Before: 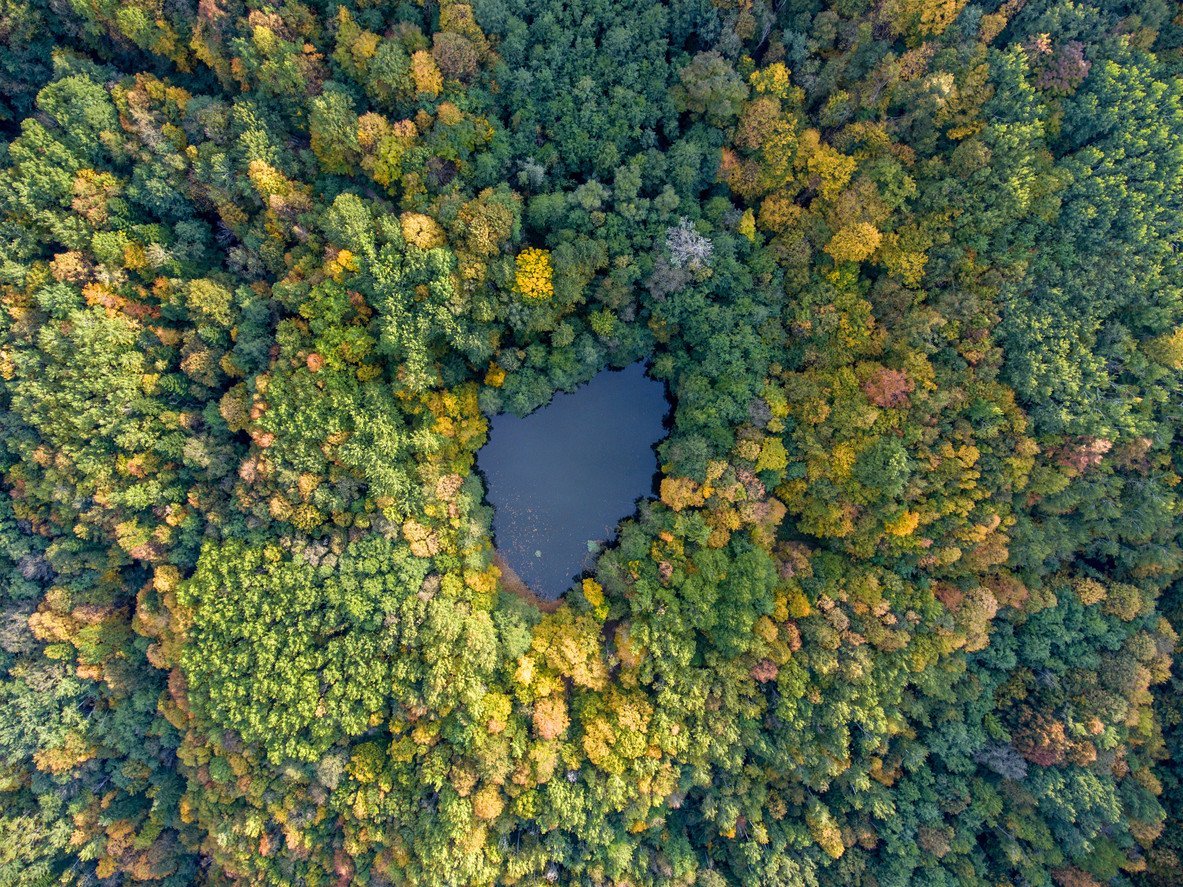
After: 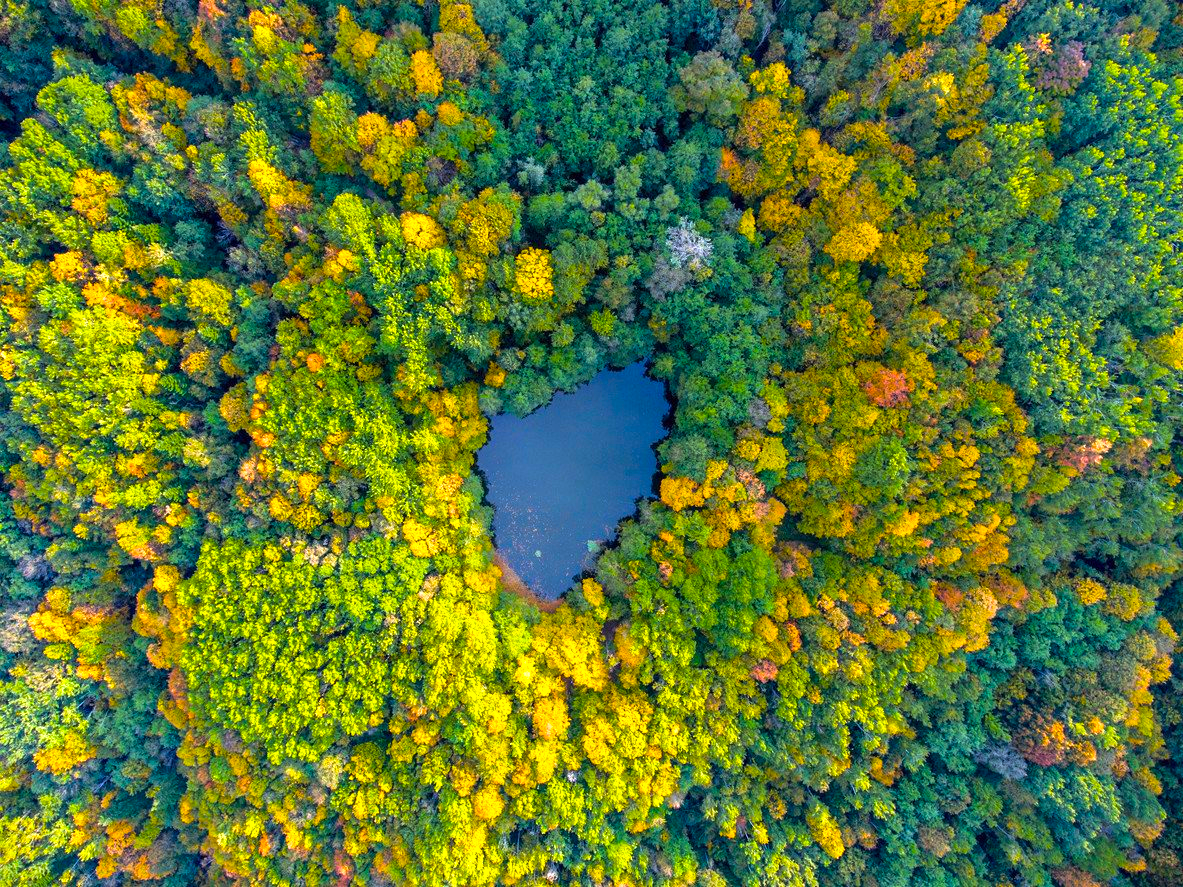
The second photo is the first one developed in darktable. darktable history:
color balance rgb: linear chroma grading › global chroma 14.642%, perceptual saturation grading › global saturation 61.775%, perceptual saturation grading › highlights 19.944%, perceptual saturation grading › shadows -49.387%
exposure: exposure 0.608 EV, compensate highlight preservation false
